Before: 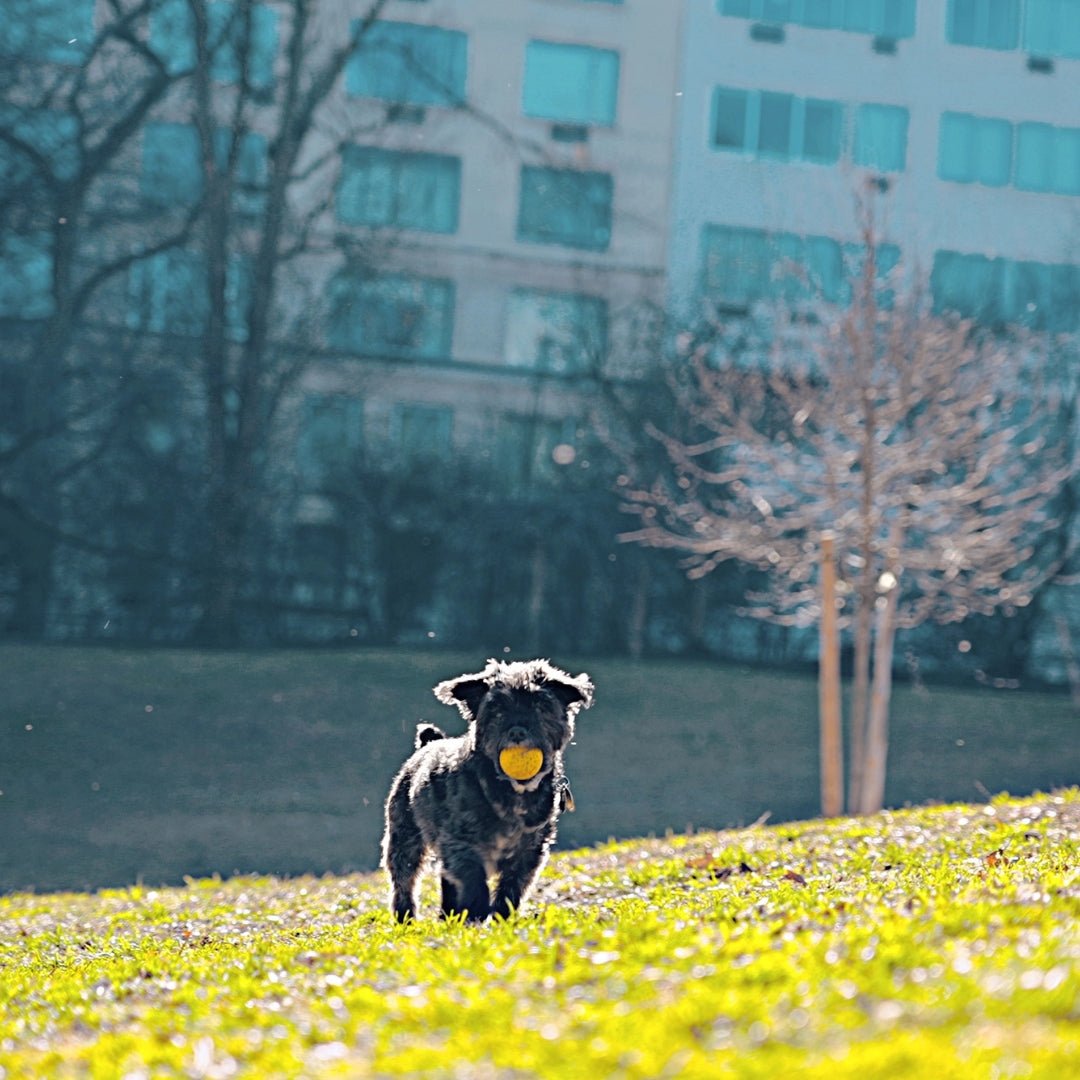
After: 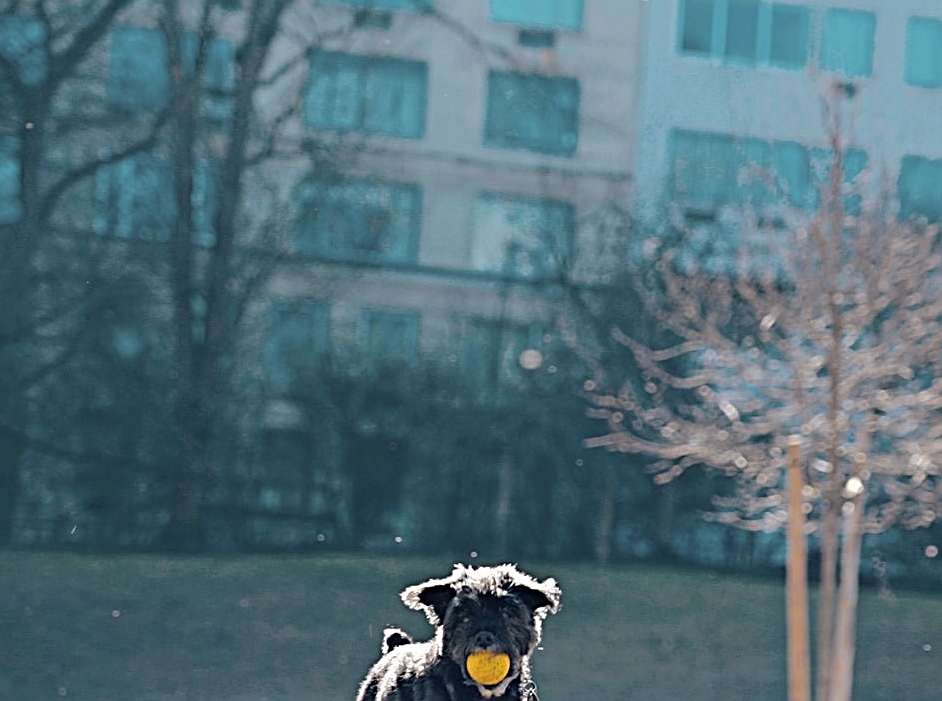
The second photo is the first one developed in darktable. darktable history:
sharpen: on, module defaults
contrast brightness saturation: saturation -0.062
crop: left 3.143%, top 8.865%, right 9.63%, bottom 26.175%
